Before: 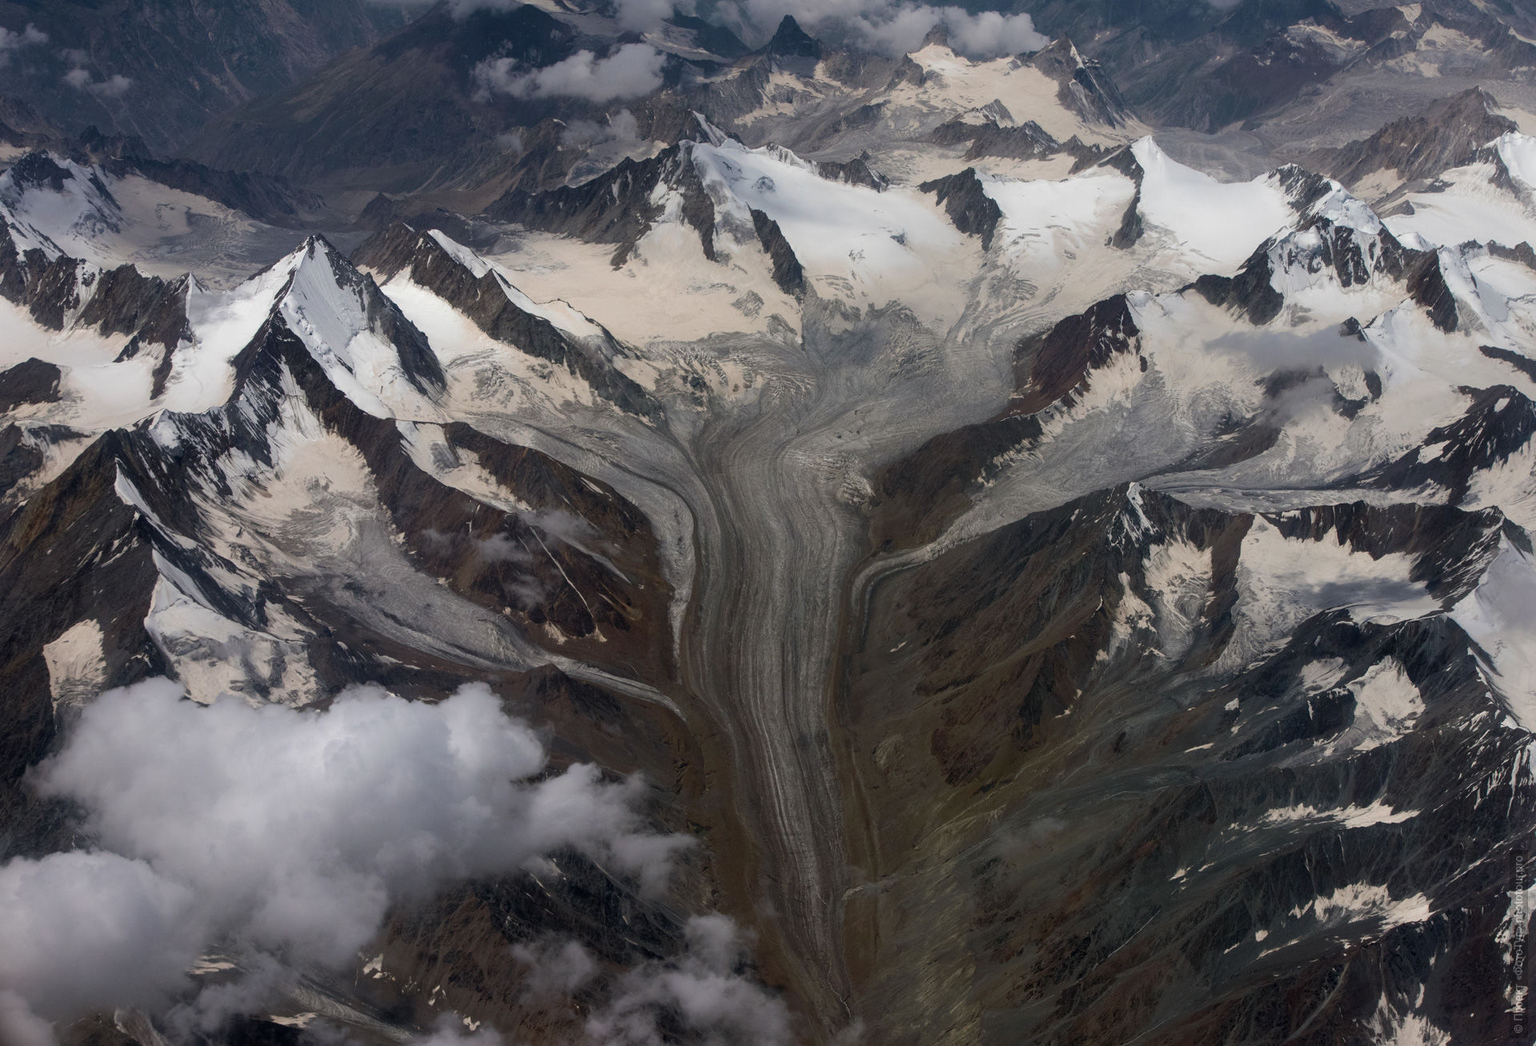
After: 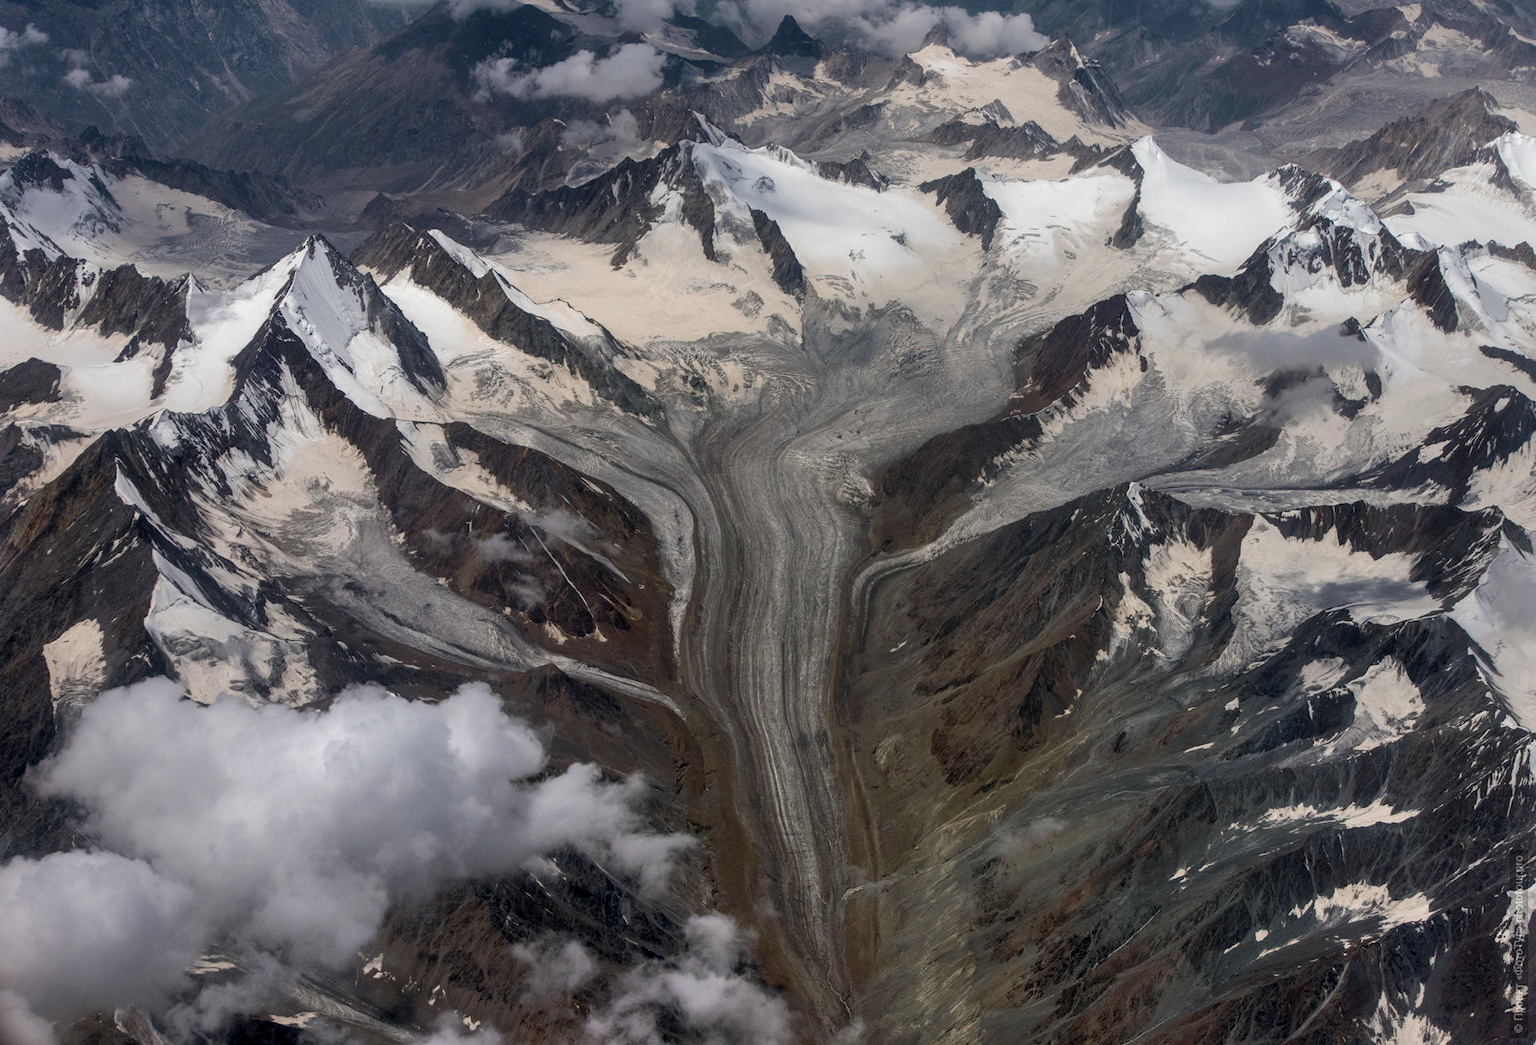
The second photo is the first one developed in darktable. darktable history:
shadows and highlights: radius 133.83, soften with gaussian
local contrast: on, module defaults
